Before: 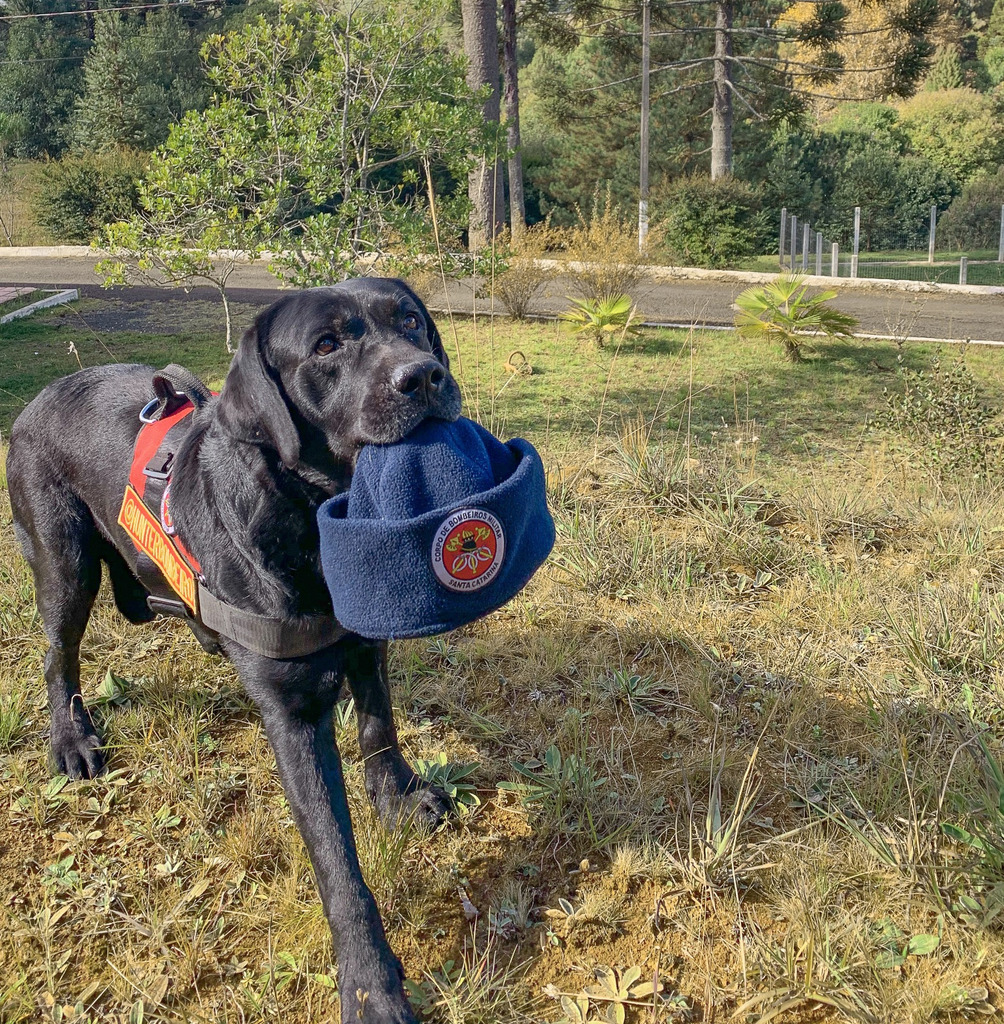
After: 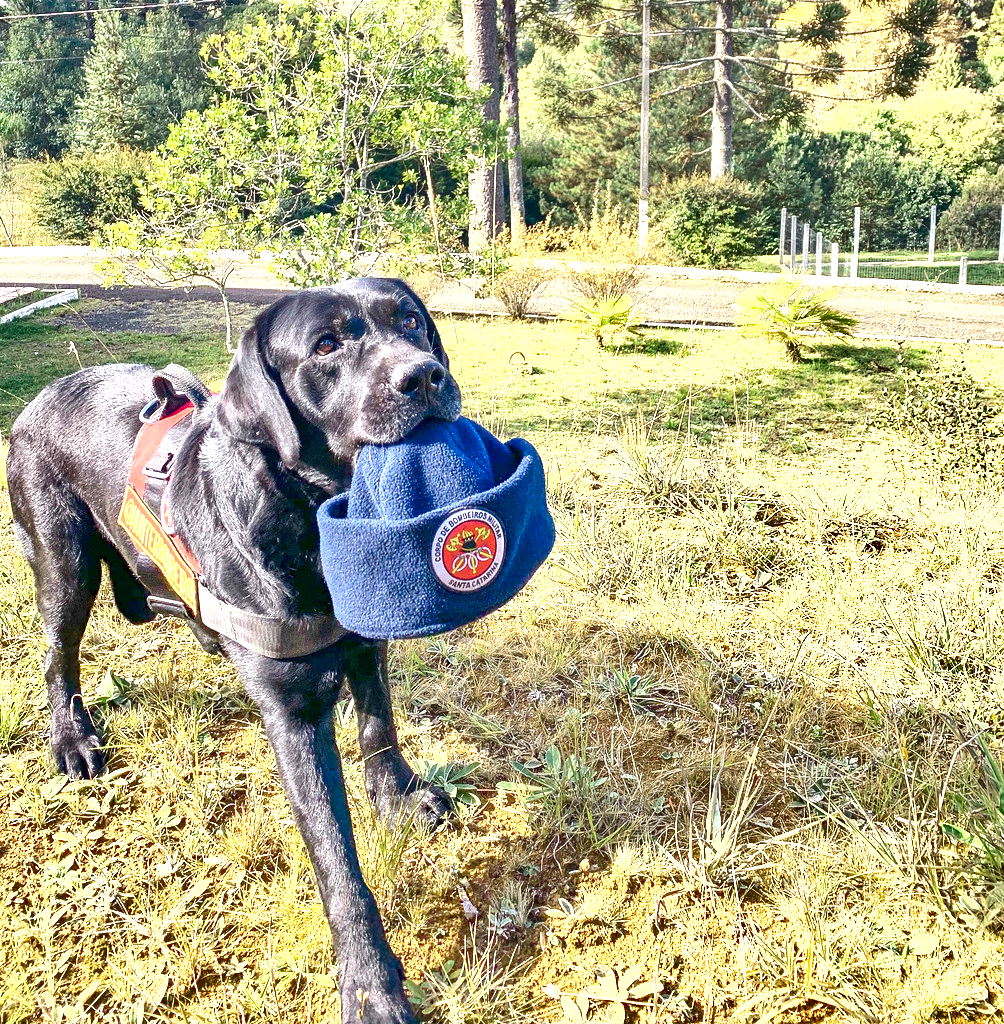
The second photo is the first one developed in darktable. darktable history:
contrast brightness saturation: contrast 0.099, brightness 0.018, saturation 0.021
exposure: black level correction 0.001, exposure 1.719 EV, compensate highlight preservation false
shadows and highlights: shadows 12.27, white point adjustment 1.27, soften with gaussian
